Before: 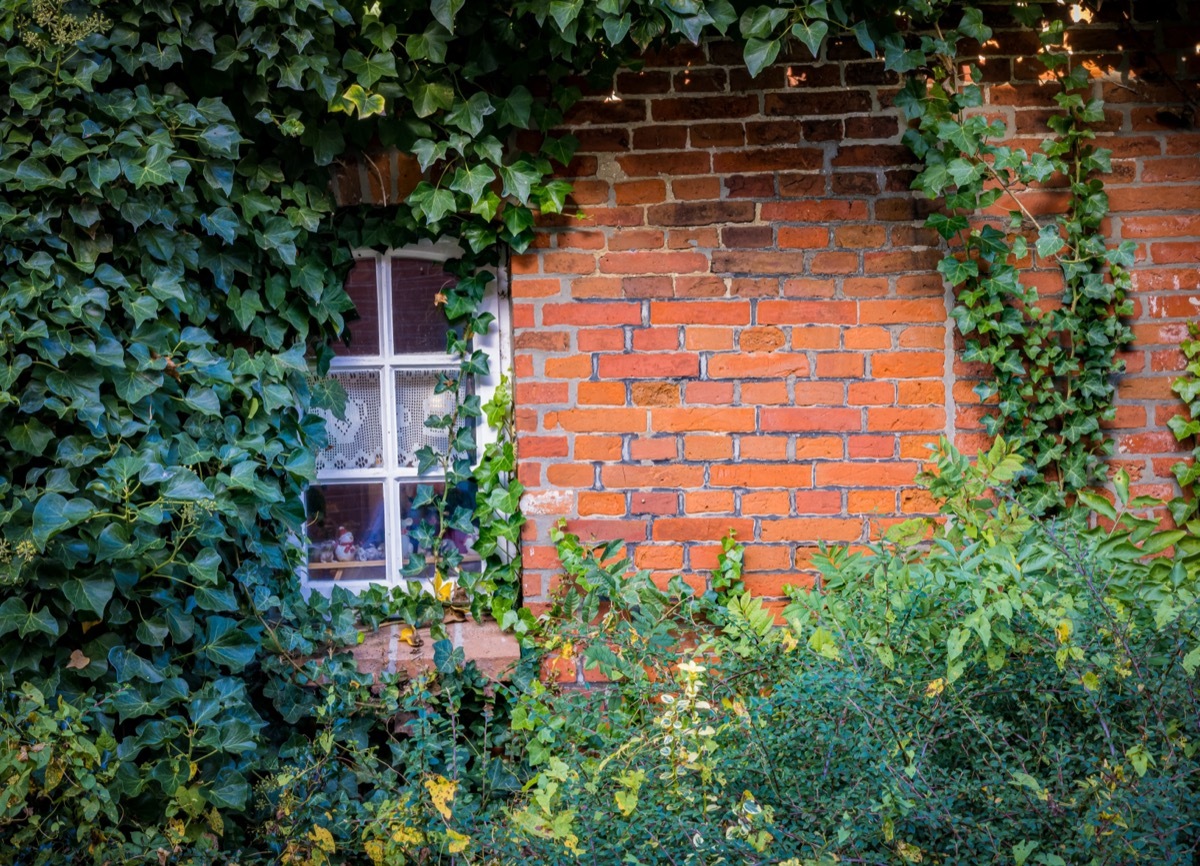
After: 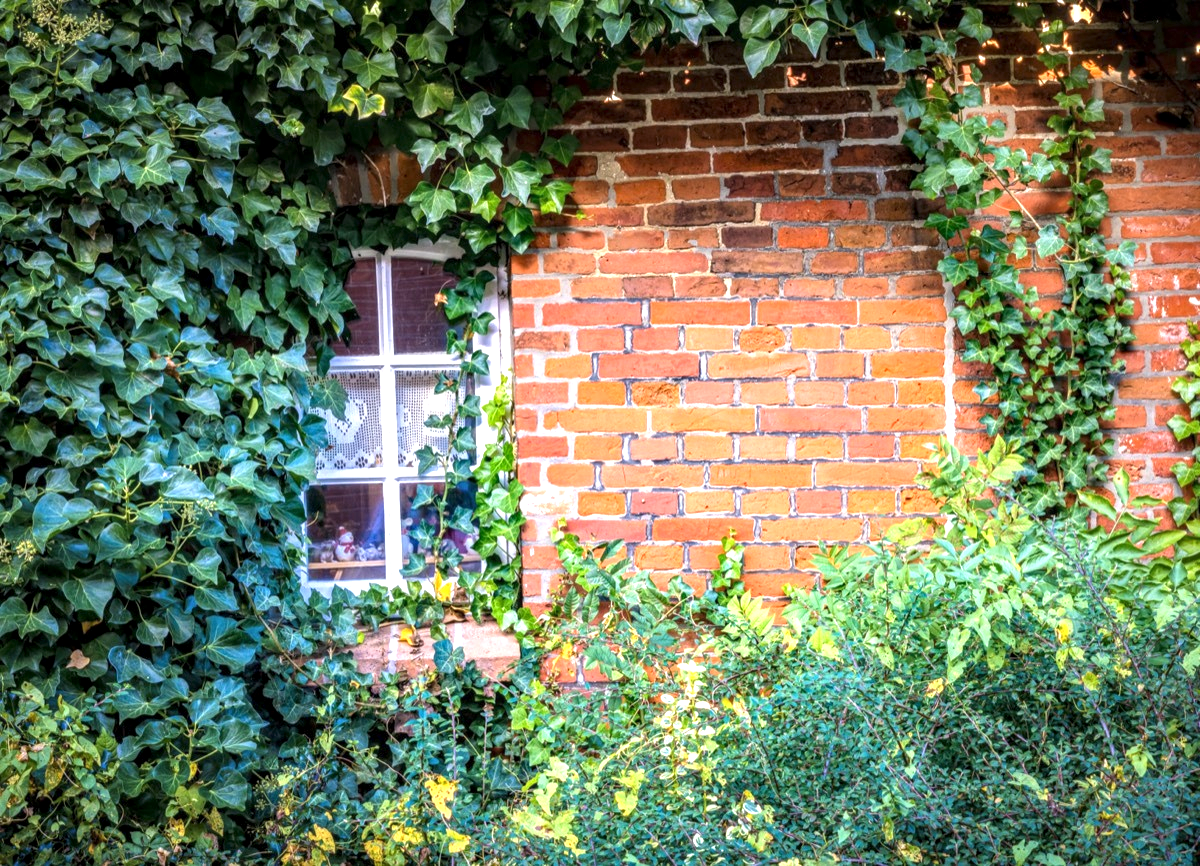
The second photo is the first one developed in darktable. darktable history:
exposure: black level correction 0, exposure 1.097 EV, compensate exposure bias true, compensate highlight preservation false
local contrast: on, module defaults
